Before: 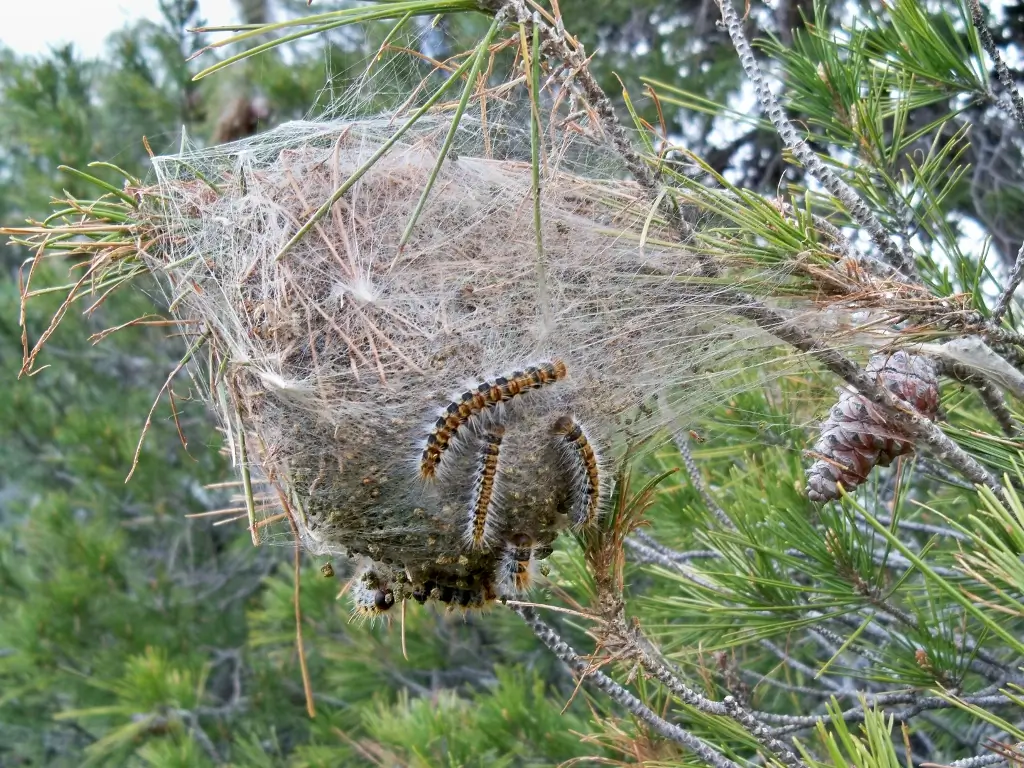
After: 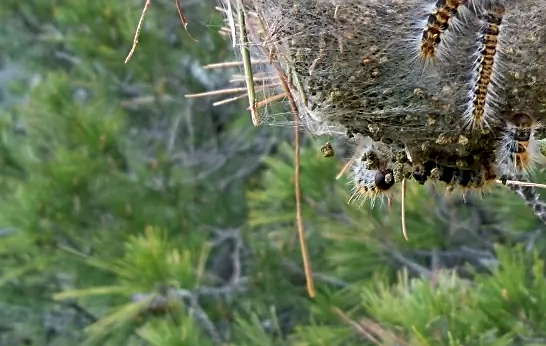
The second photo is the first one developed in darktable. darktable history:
crop and rotate: top 54.778%, right 46.61%, bottom 0.159%
white balance: emerald 1
sharpen: on, module defaults
shadows and highlights: low approximation 0.01, soften with gaussian
